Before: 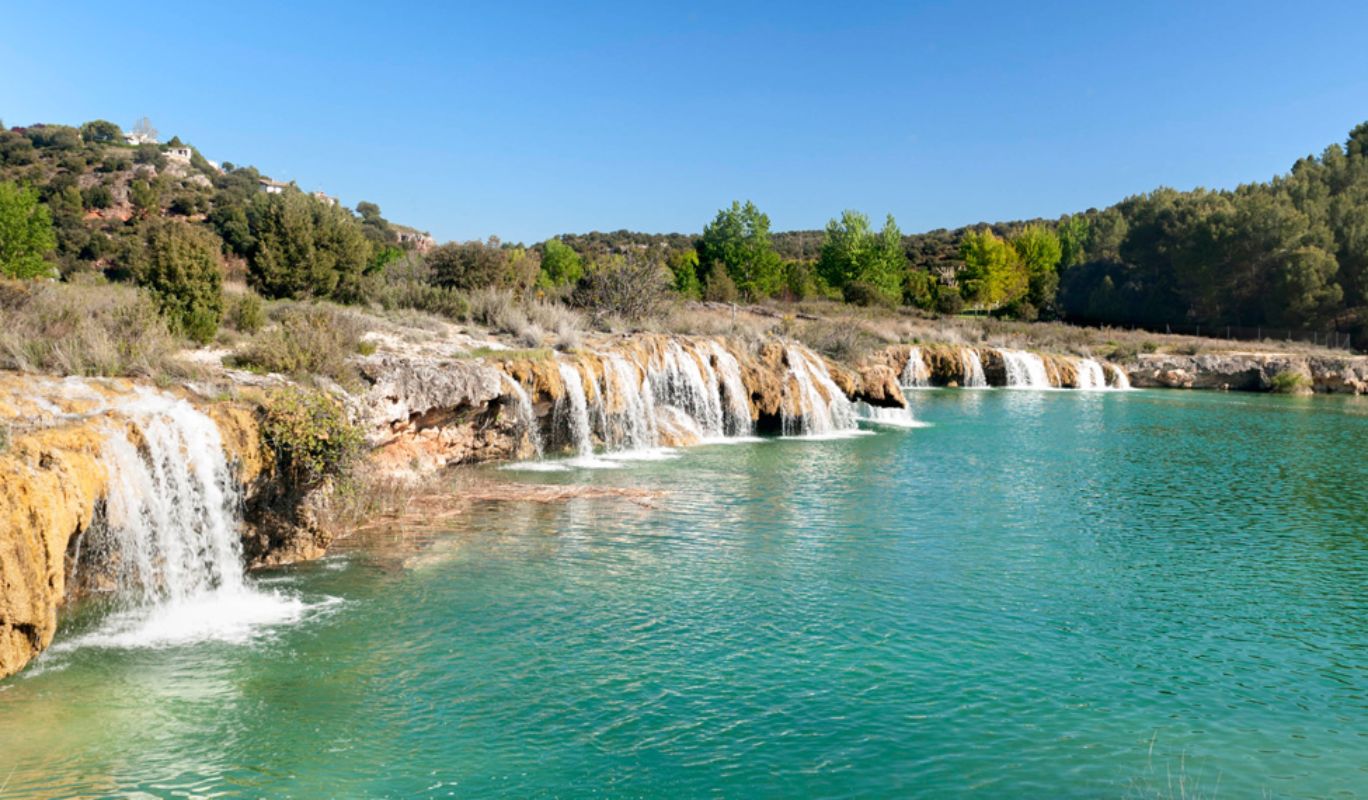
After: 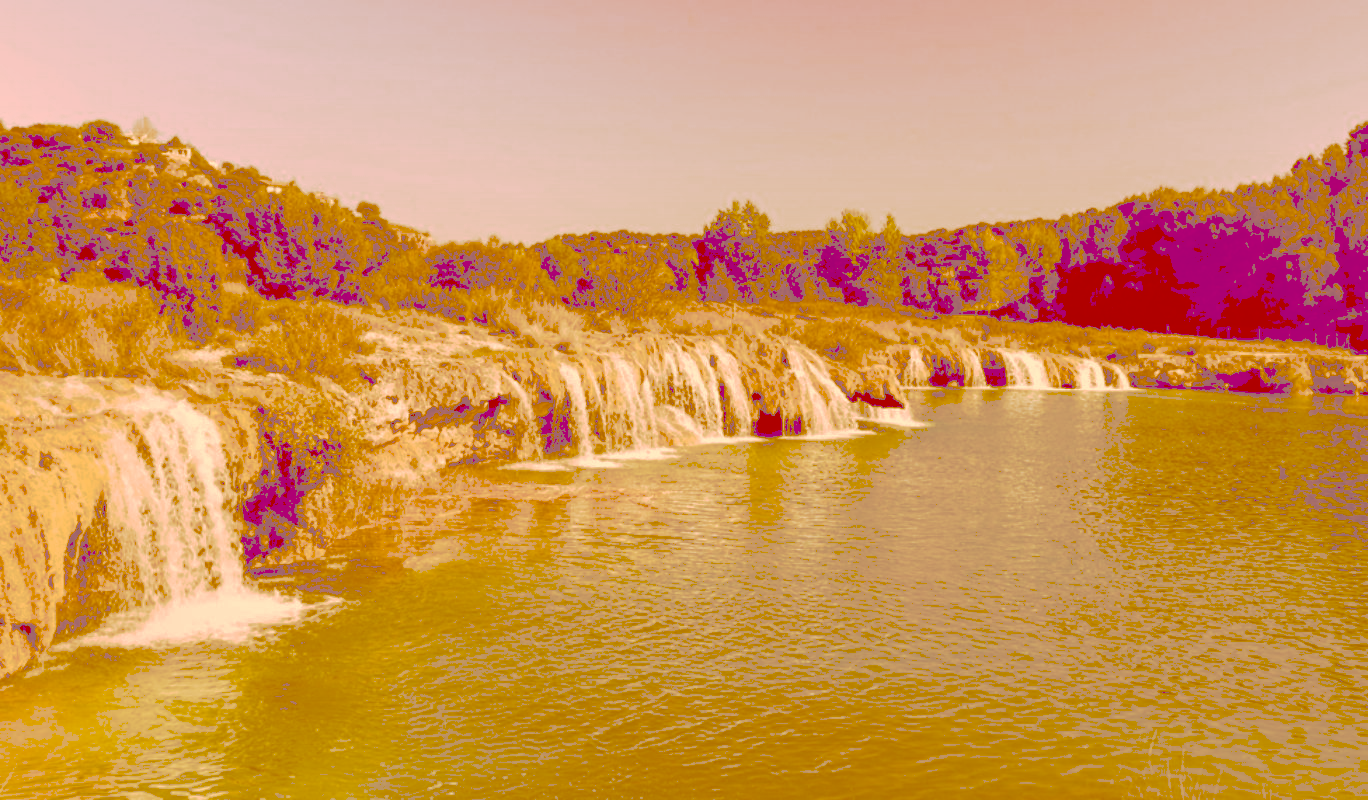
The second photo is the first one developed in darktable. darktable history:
tone curve: curves: ch0 [(0, 0) (0.003, 0.453) (0.011, 0.457) (0.025, 0.457) (0.044, 0.463) (0.069, 0.464) (0.1, 0.471) (0.136, 0.475) (0.177, 0.481) (0.224, 0.486) (0.277, 0.496) (0.335, 0.515) (0.399, 0.544) (0.468, 0.577) (0.543, 0.621) (0.623, 0.67) (0.709, 0.73) (0.801, 0.788) (0.898, 0.848) (1, 1)], preserve colors none
color look up table: target L [95.65, 91.38, 86.29, 85.45, 84.02, 75.06, 74.61, 67.7, 63.68, 59.46, 47.21, 45.2, 27.13, 78.34, 76.66, 68.44, 67.82, 64.26, 51.32, 50.76, 38.83, 34.89, 30.51, 27.64, 25.45, 21.91, 96.19, 90.64, 79.47, 76.08, 82.56, 77.87, 61.35, 59.53, 57.19, 52.7, 61.7, 74.91, 47.52, 38.26, 28.59, 48.77, 29.92, 23.45, 88.37, 78.45, 71.51, 54.49, 23.49], target a [12.14, 12.56, -8.165, -0.2, -6.744, -10.88, 8.039, 24.55, -1.202, 7.211, 19.21, 34.02, 64.67, 27.89, 25.77, 47.98, 36.81, 45.05, 81.37, 40.8, 58.86, 85.64, 83.9, 78.6, 74.6, 68.09, 14.07, 20.12, 30.18, 22.65, 23.52, 36.51, 28.42, 68.81, 41.6, 78.06, 36.42, 34.92, 41.86, 76.17, 69.03, 63.52, 78.74, 70.92, 2.729, 12.34, 25.23, 27.63, 70.8], target b [57.49, 93.88, 51.19, 146.7, 144.19, 128.72, 127.73, 116.14, 109.44, 102, 81.16, 77.61, 46.56, 60.02, 131.55, 117.07, 116.25, 110.44, 88.19, 87.25, 66.69, 59.86, 52.38, 47.39, 43.66, 37.57, 26.05, 23.03, 31.71, 42.22, 15.25, 8.032, 104.99, 29.77, 97.79, 90.09, 36.85, 5.433, 81.33, 65.47, 49.01, 1.38, 51.01, 40.2, 23.14, 51.31, 20.9, 93.16, 40.25], num patches 49
